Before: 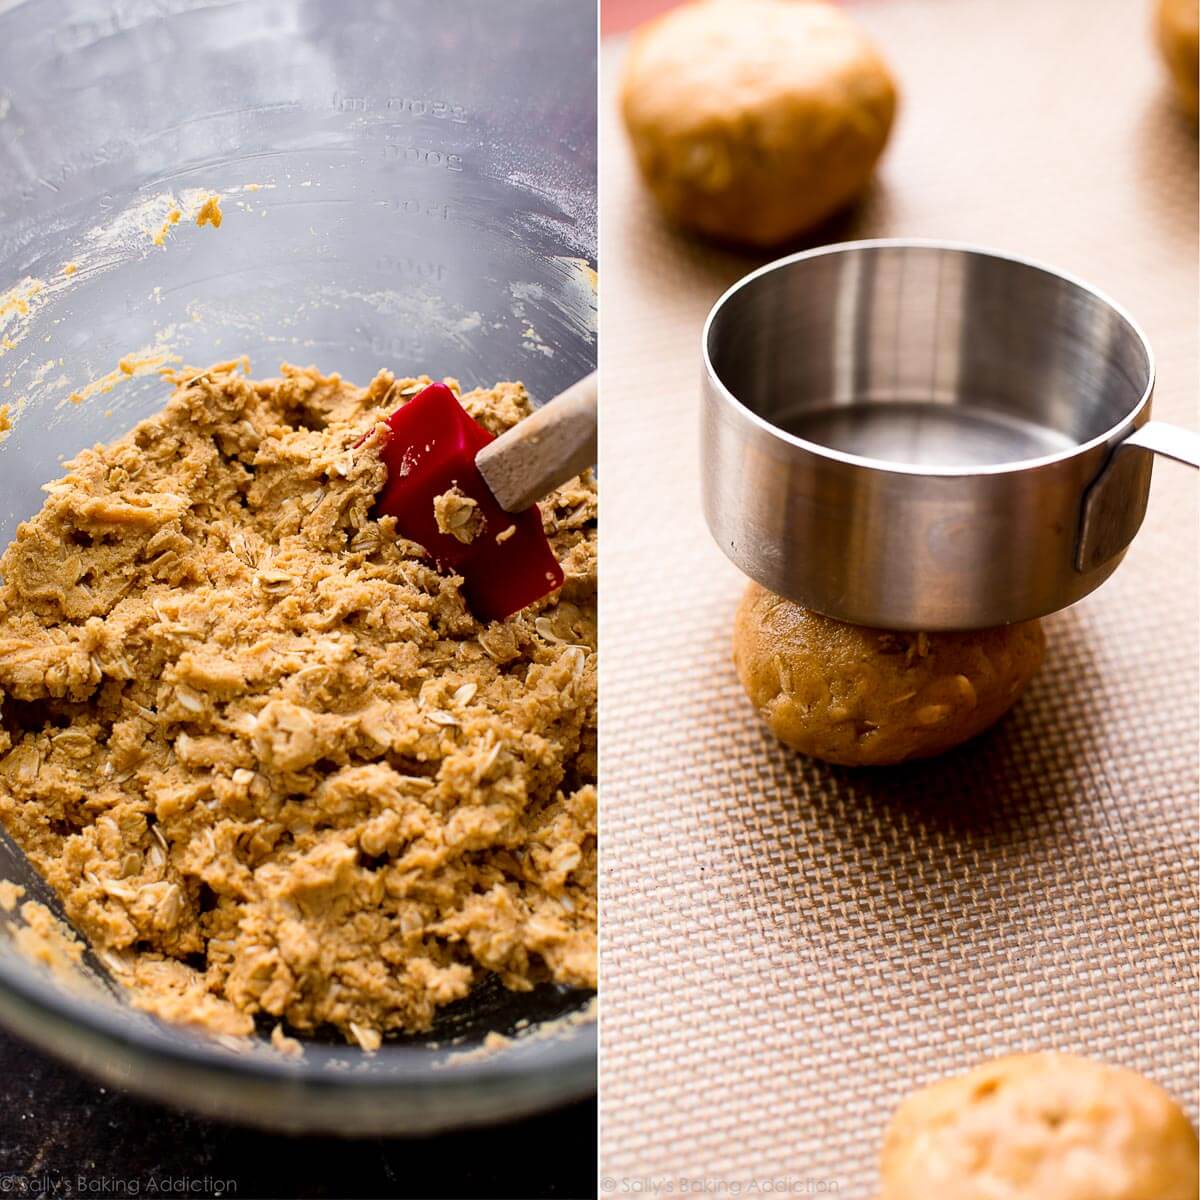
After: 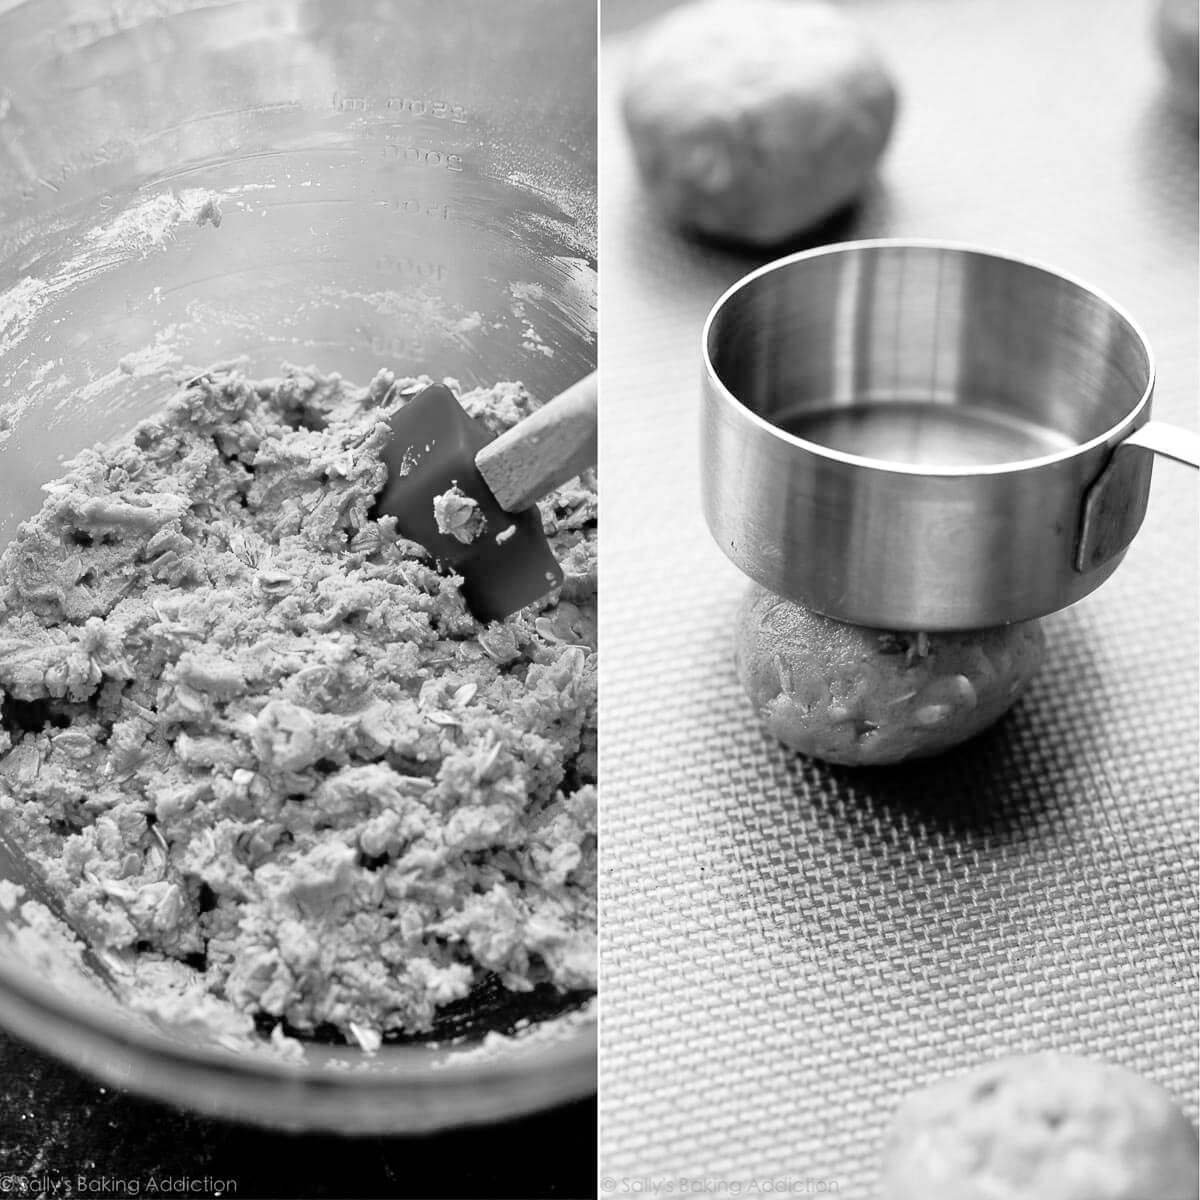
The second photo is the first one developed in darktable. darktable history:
color balance rgb: shadows lift › chroma 4.41%, shadows lift › hue 27°, power › chroma 2.5%, power › hue 70°, highlights gain › chroma 1%, highlights gain › hue 27°, saturation formula JzAzBz (2021)
tone equalizer: -7 EV 0.15 EV, -6 EV 0.6 EV, -5 EV 1.15 EV, -4 EV 1.33 EV, -3 EV 1.15 EV, -2 EV 0.6 EV, -1 EV 0.15 EV, mask exposure compensation -0.5 EV
monochrome: a 2.21, b -1.33, size 2.2
